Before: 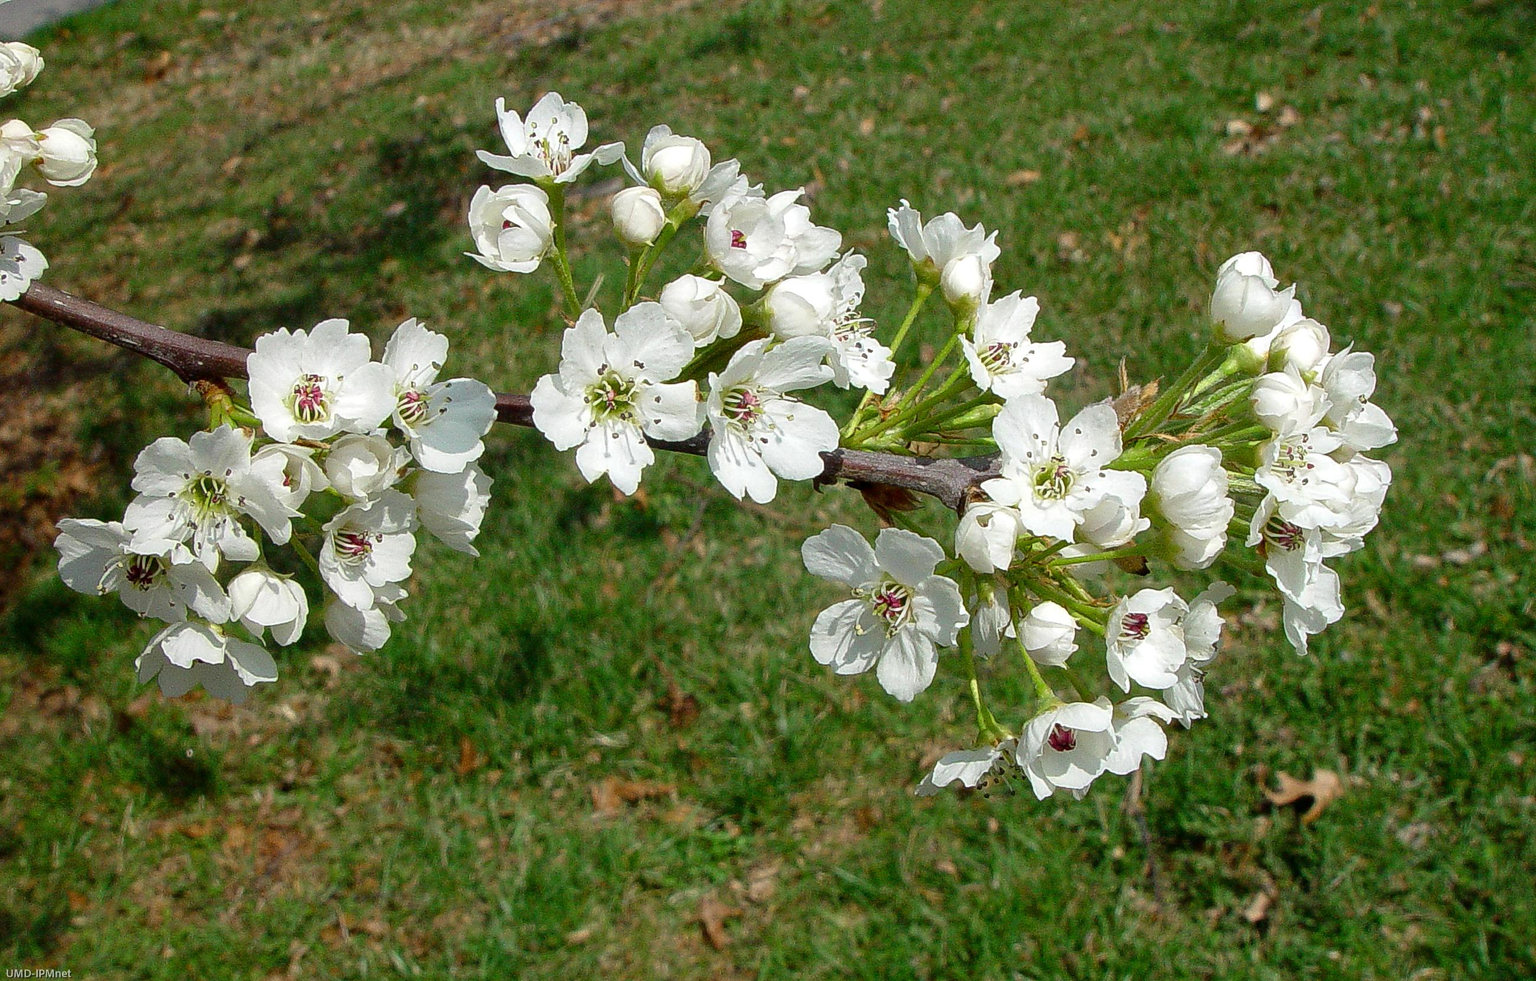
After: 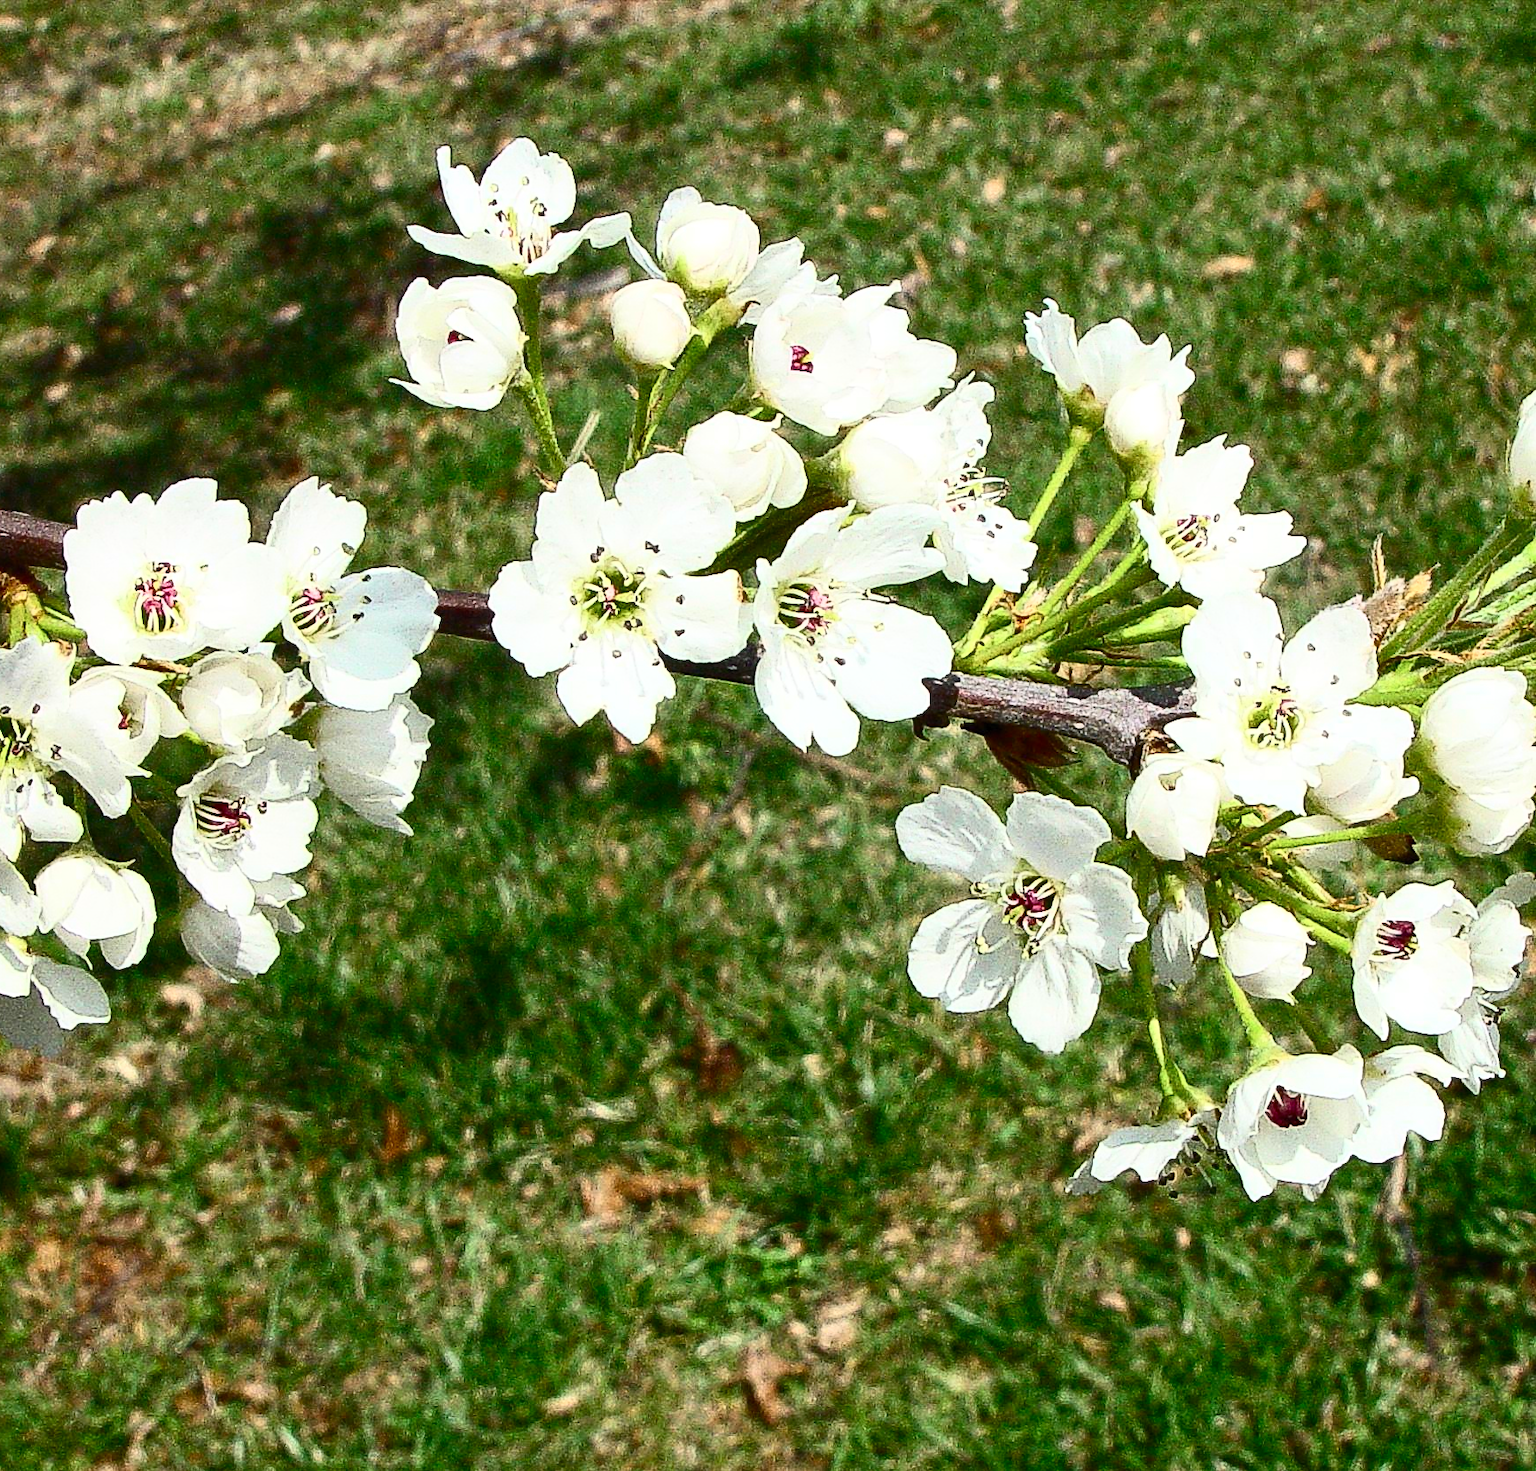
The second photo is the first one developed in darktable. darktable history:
crop and rotate: left 13.342%, right 19.991%
contrast brightness saturation: contrast 0.62, brightness 0.34, saturation 0.14
